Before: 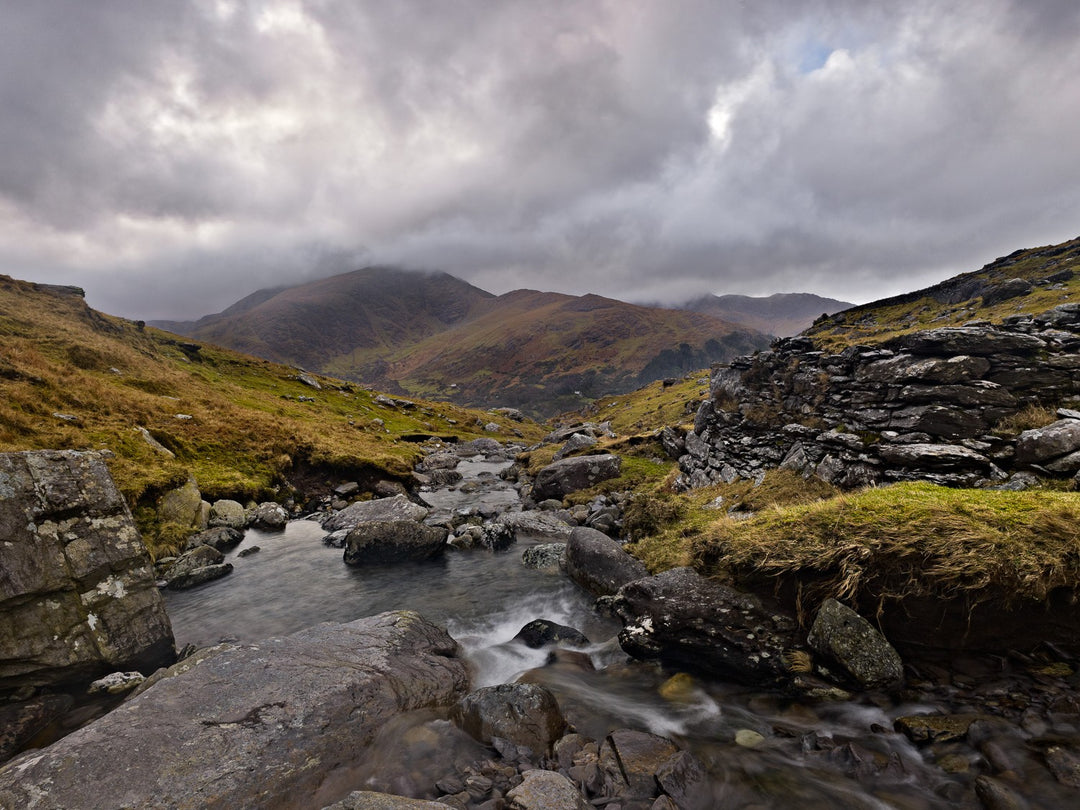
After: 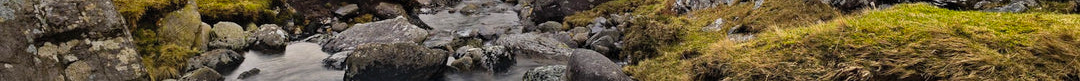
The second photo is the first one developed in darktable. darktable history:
contrast brightness saturation: brightness 0.09, saturation 0.19
crop and rotate: top 59.084%, bottom 30.916%
